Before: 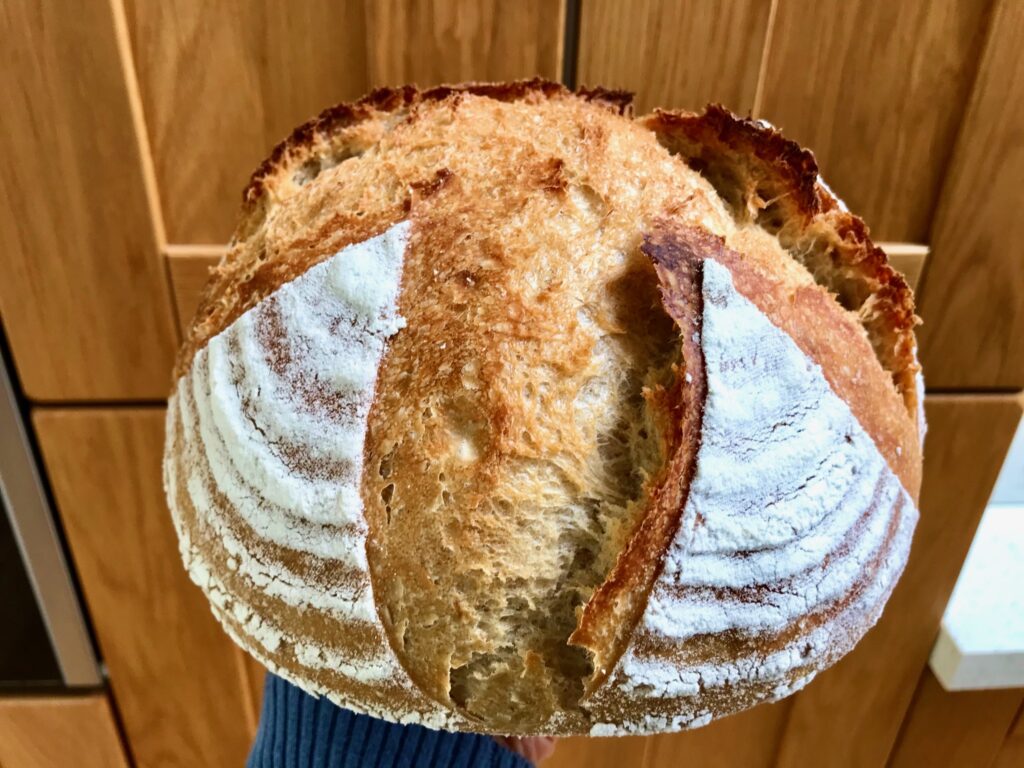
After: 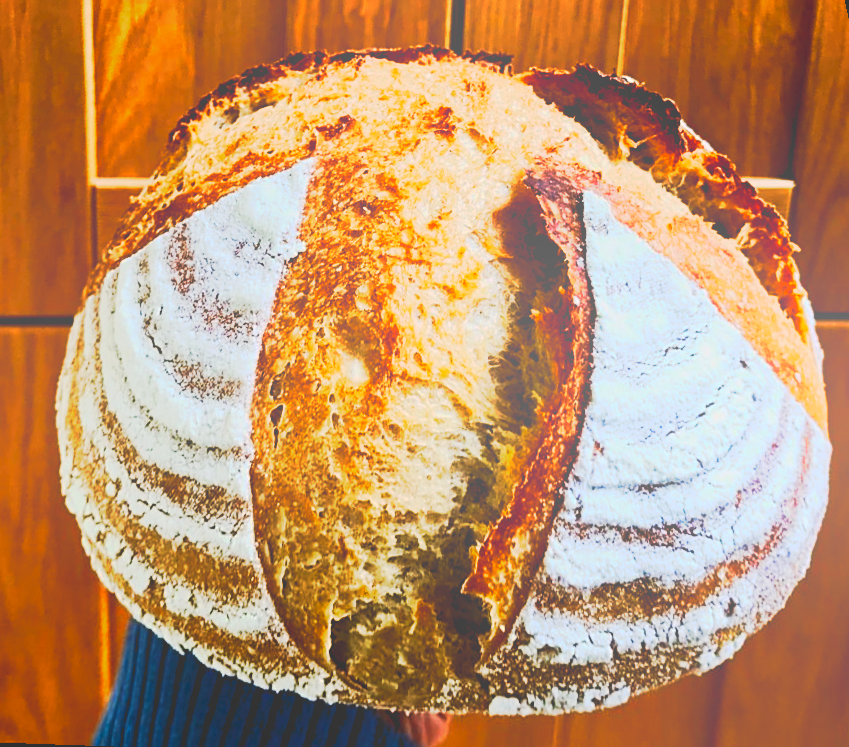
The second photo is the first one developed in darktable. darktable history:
bloom: size 40%
rotate and perspective: rotation 0.72°, lens shift (vertical) -0.352, lens shift (horizontal) -0.051, crop left 0.152, crop right 0.859, crop top 0.019, crop bottom 0.964
contrast brightness saturation: contrast 0.24, brightness -0.24, saturation 0.14
rgb levels: preserve colors sum RGB, levels [[0.038, 0.433, 0.934], [0, 0.5, 1], [0, 0.5, 1]]
tone curve: curves: ch0 [(0, 0) (0.003, 0.015) (0.011, 0.019) (0.025, 0.025) (0.044, 0.039) (0.069, 0.053) (0.1, 0.076) (0.136, 0.107) (0.177, 0.143) (0.224, 0.19) (0.277, 0.253) (0.335, 0.32) (0.399, 0.412) (0.468, 0.524) (0.543, 0.668) (0.623, 0.717) (0.709, 0.769) (0.801, 0.82) (0.898, 0.865) (1, 1)], preserve colors none
exposure: compensate highlight preservation false
sharpen: amount 0.478
